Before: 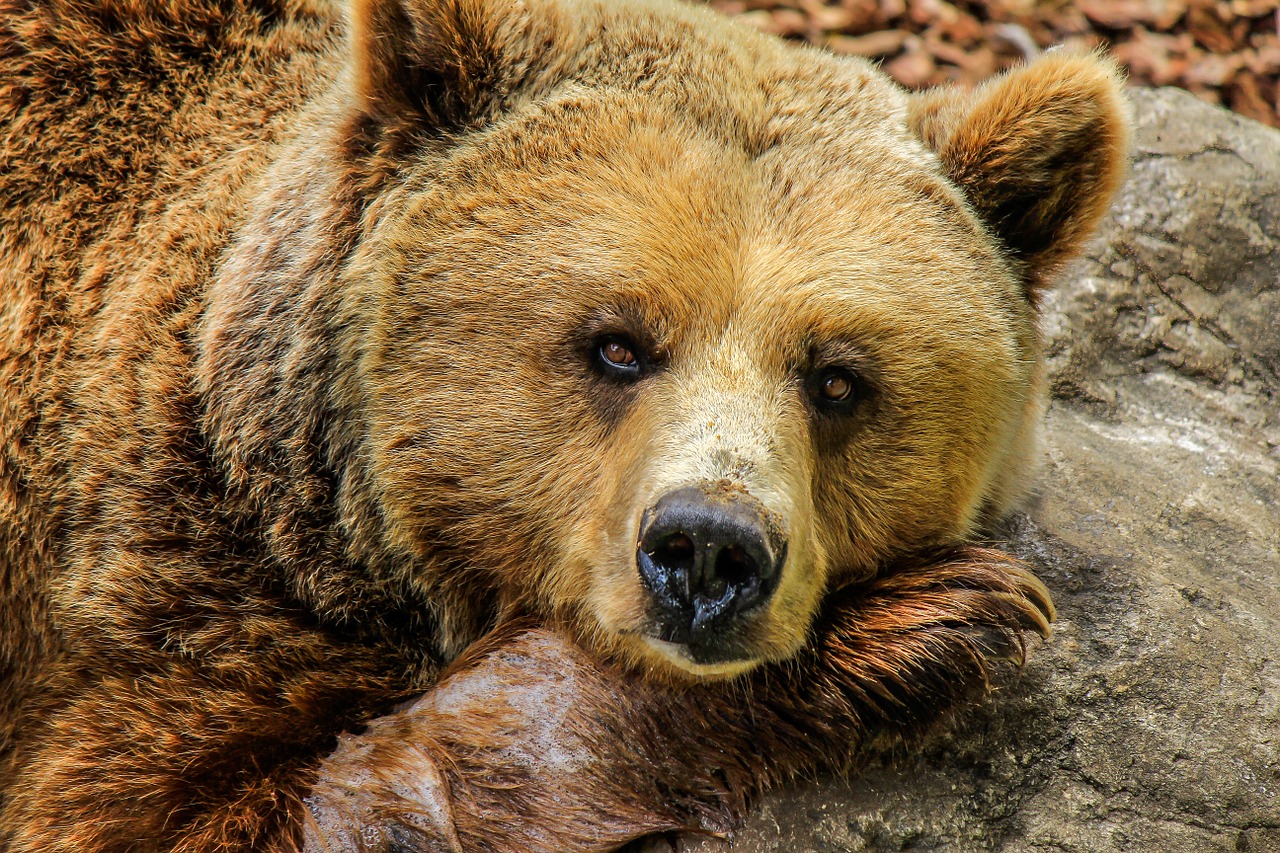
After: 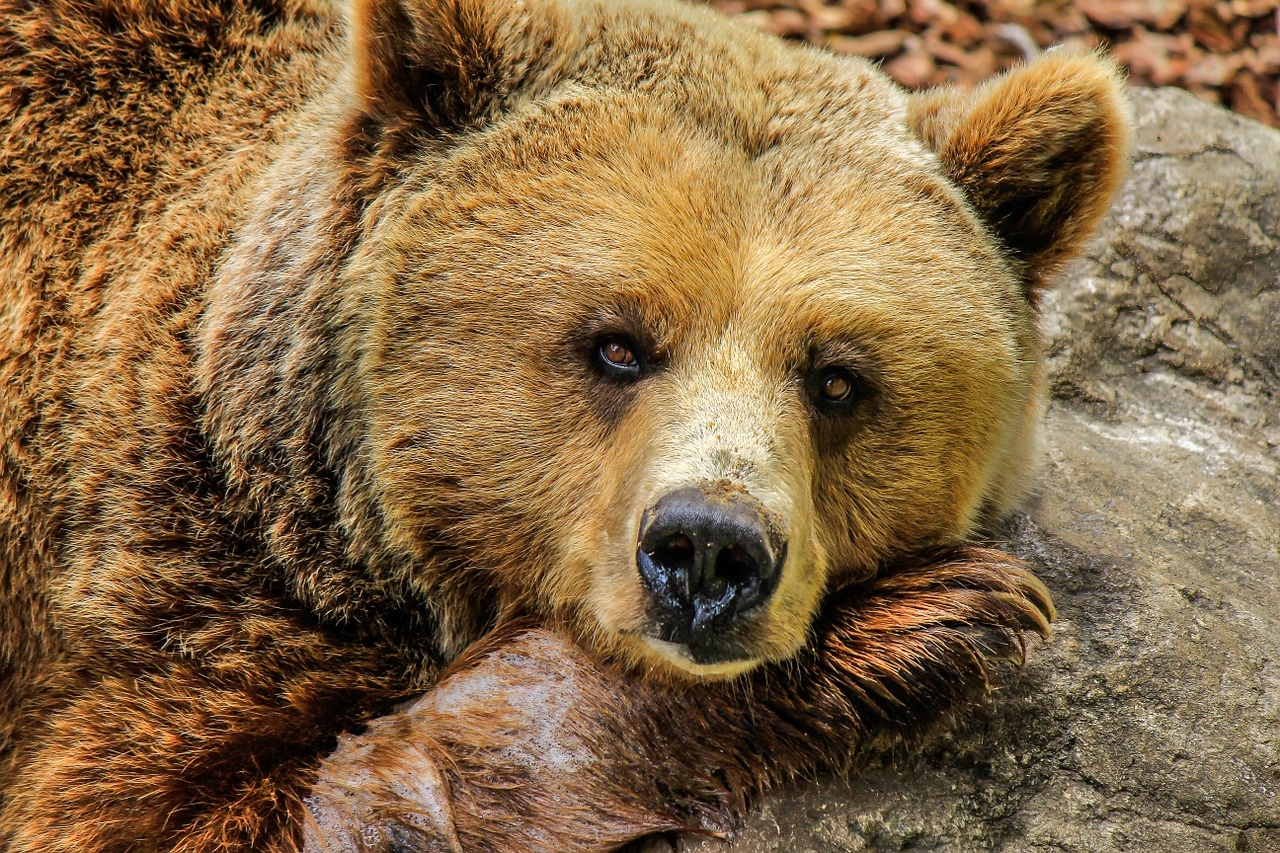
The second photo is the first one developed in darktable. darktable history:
color correction: highlights a* 0.05, highlights b* -0.809
shadows and highlights: low approximation 0.01, soften with gaussian
